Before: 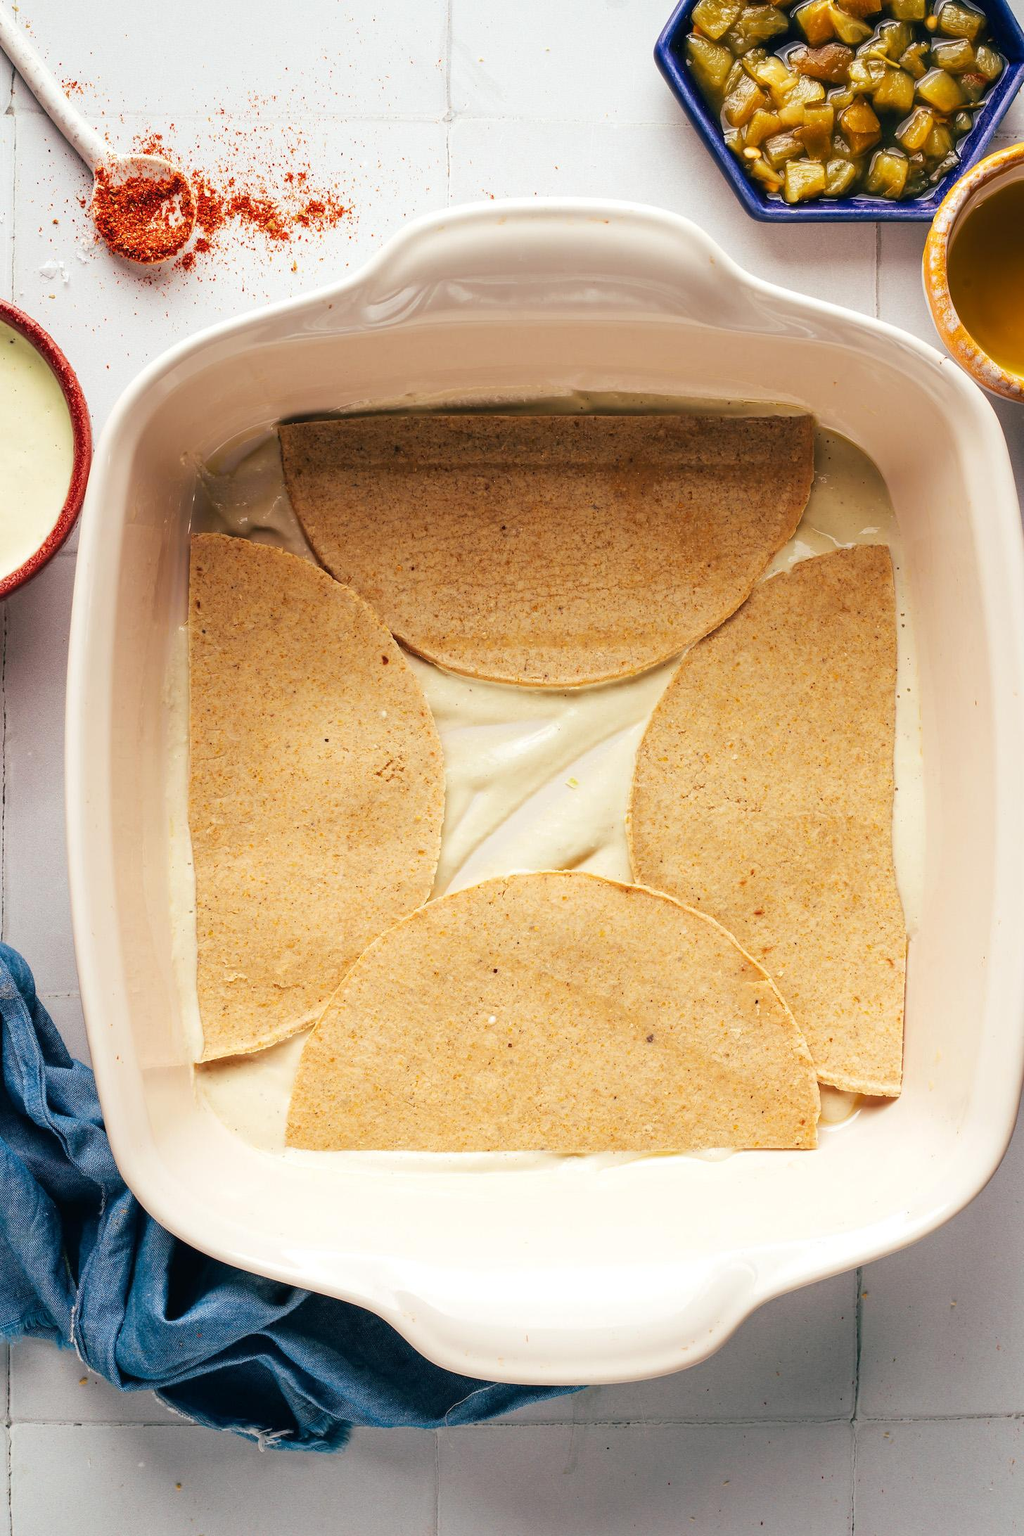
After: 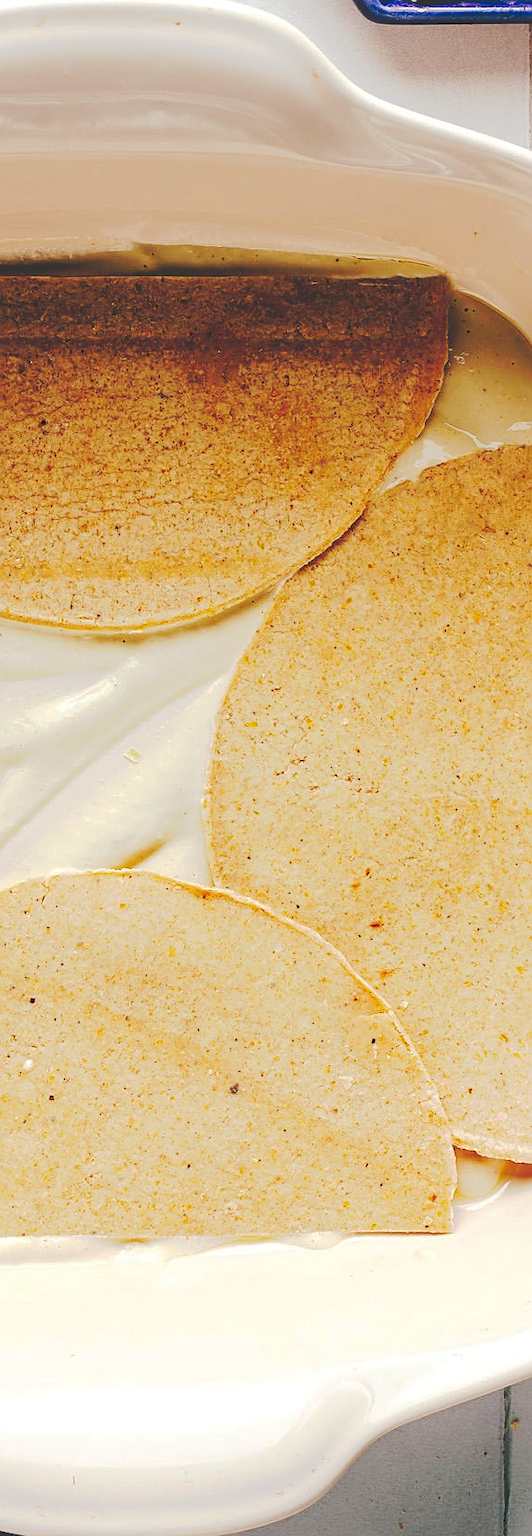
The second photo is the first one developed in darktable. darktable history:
sharpen: on, module defaults
crop: left 45.982%, top 13.294%, right 14.131%, bottom 10.018%
tone curve: curves: ch0 [(0, 0) (0.003, 0.198) (0.011, 0.198) (0.025, 0.198) (0.044, 0.198) (0.069, 0.201) (0.1, 0.202) (0.136, 0.207) (0.177, 0.212) (0.224, 0.222) (0.277, 0.27) (0.335, 0.332) (0.399, 0.422) (0.468, 0.542) (0.543, 0.626) (0.623, 0.698) (0.709, 0.764) (0.801, 0.82) (0.898, 0.863) (1, 1)], preserve colors none
